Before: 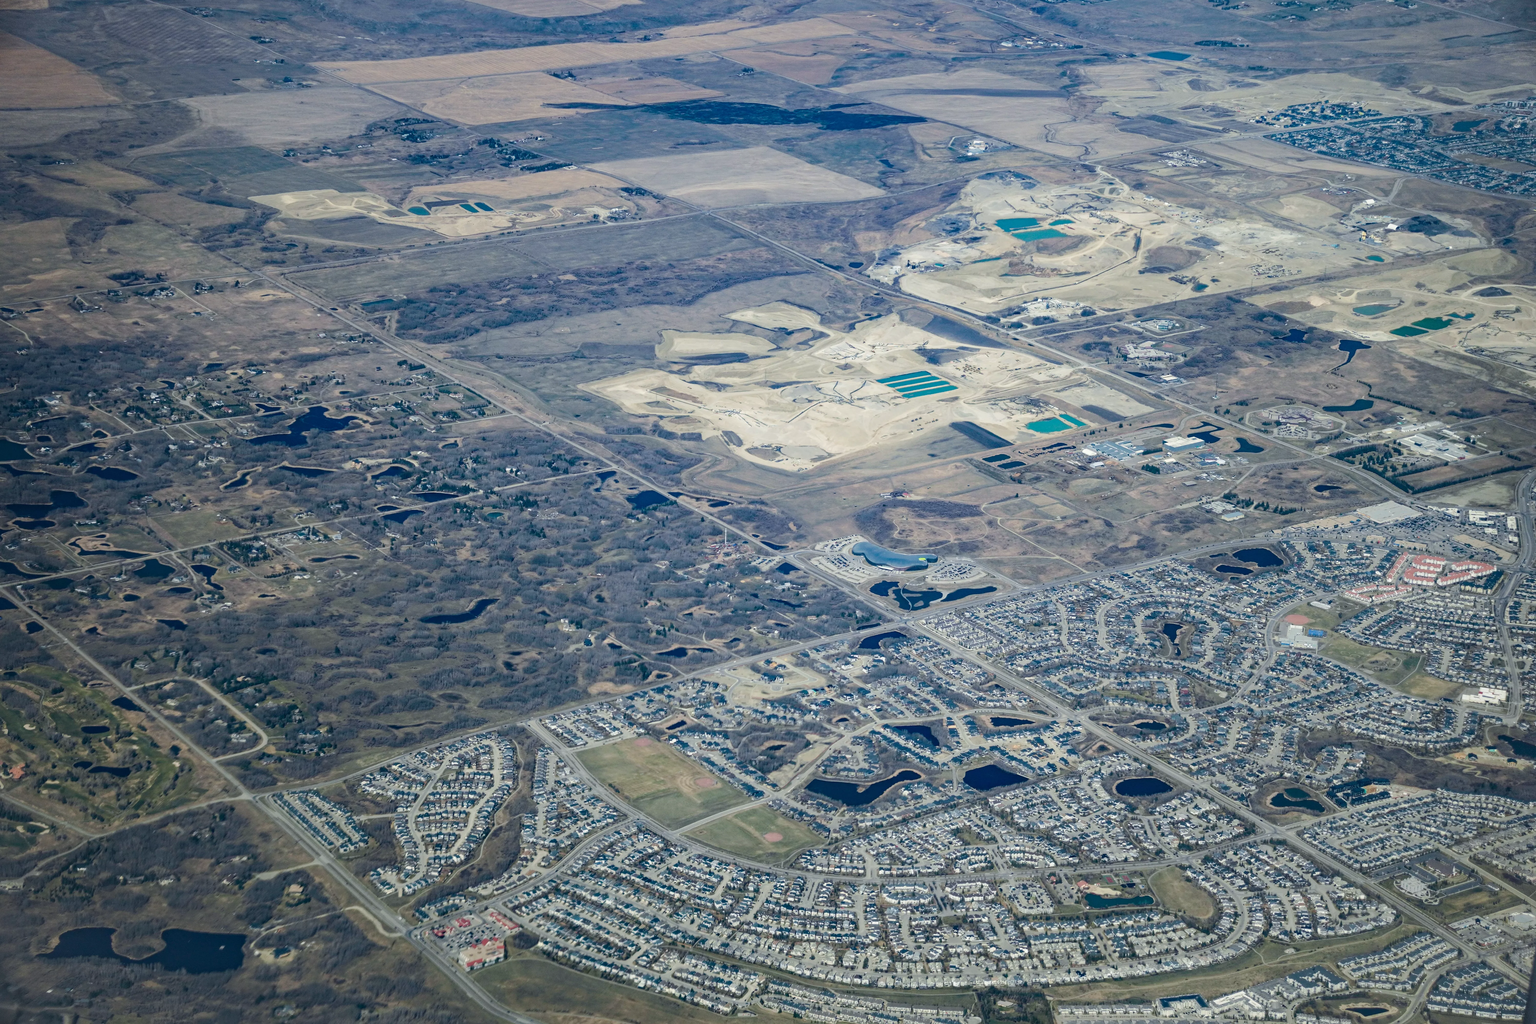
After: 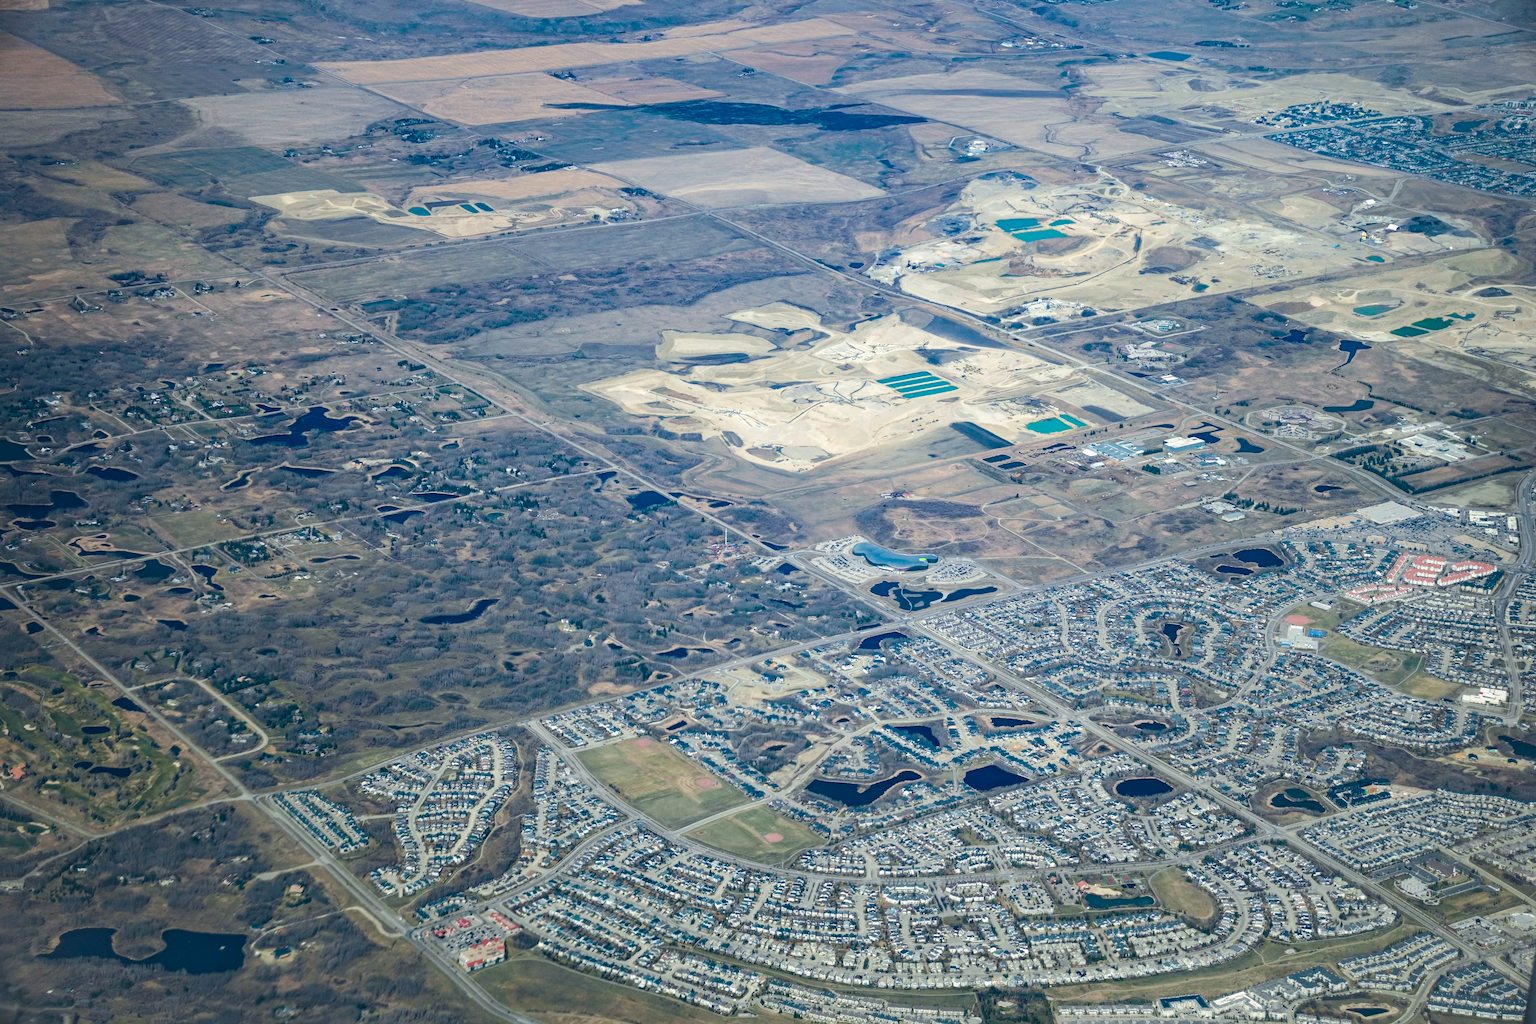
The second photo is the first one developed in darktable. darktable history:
exposure: exposure 0.258 EV, compensate highlight preservation false
base curve: preserve colors none
